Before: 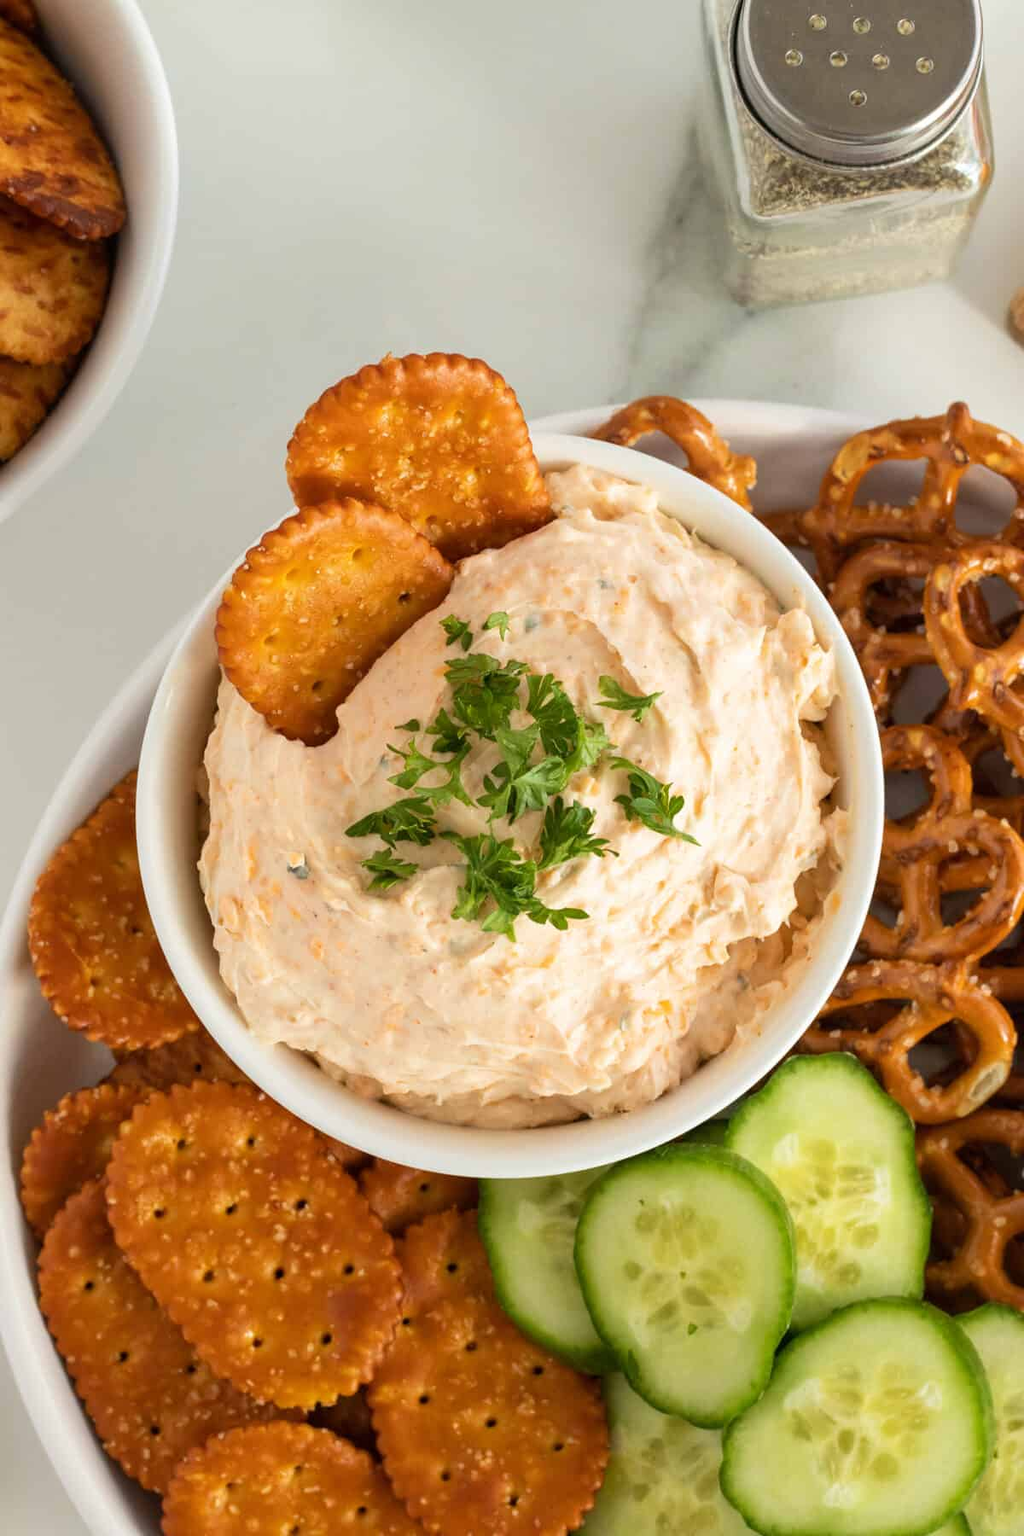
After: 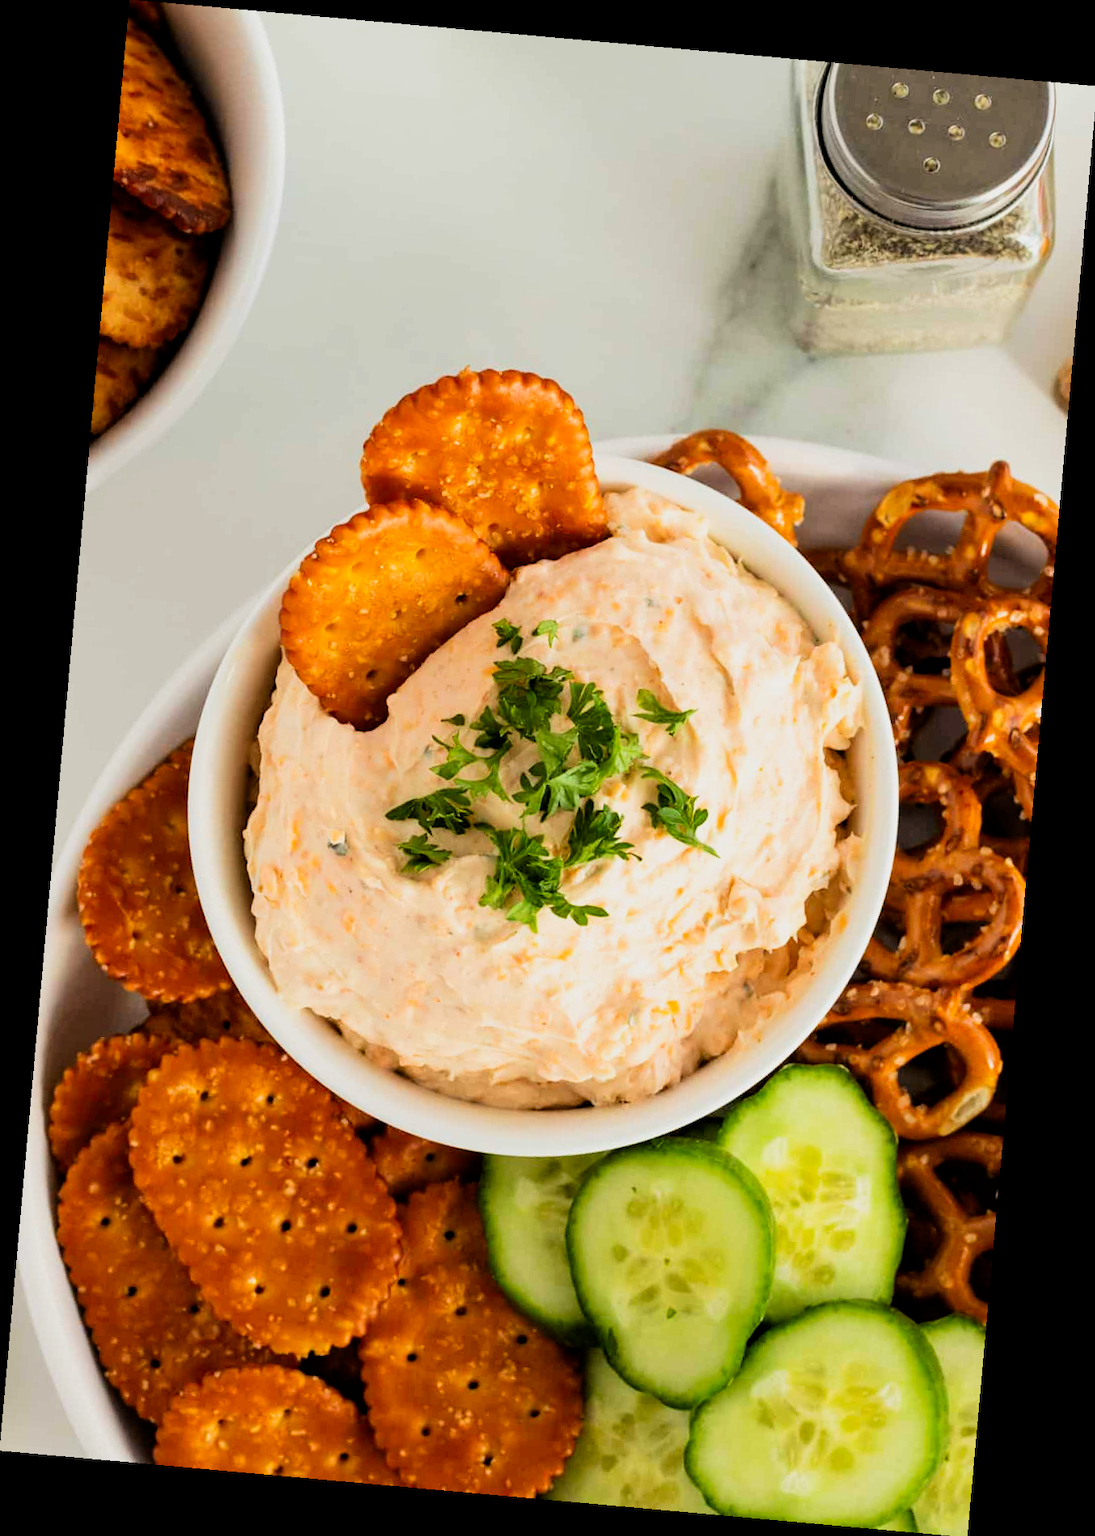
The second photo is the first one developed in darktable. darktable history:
contrast brightness saturation: contrast 0.09, saturation 0.28
rotate and perspective: rotation 5.12°, automatic cropping off
filmic rgb: black relative exposure -5 EV, white relative exposure 3.5 EV, hardness 3.19, contrast 1.3, highlights saturation mix -50%
